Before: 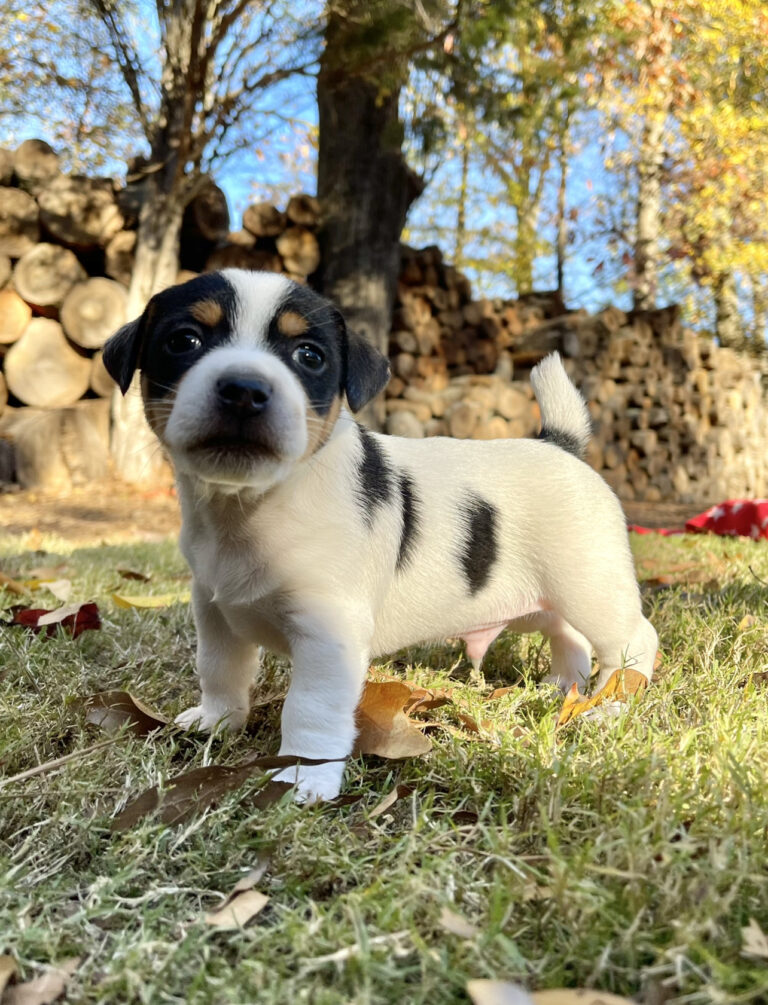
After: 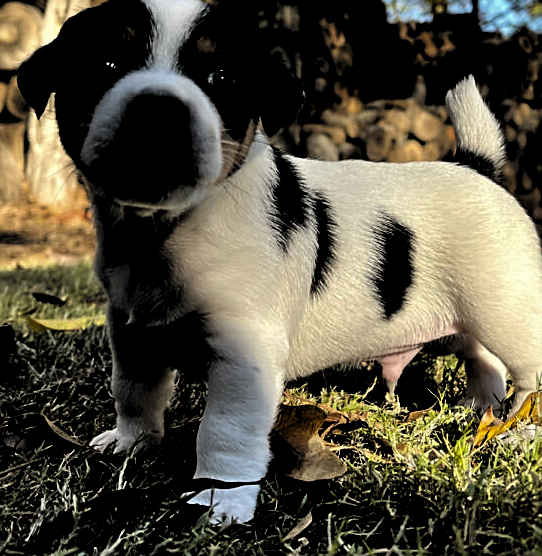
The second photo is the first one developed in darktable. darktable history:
sharpen: on, module defaults
contrast brightness saturation: contrast 0.07, brightness 0.08, saturation 0.18
levels: levels [0.514, 0.759, 1]
crop: left 11.123%, top 27.61%, right 18.3%, bottom 17.034%
